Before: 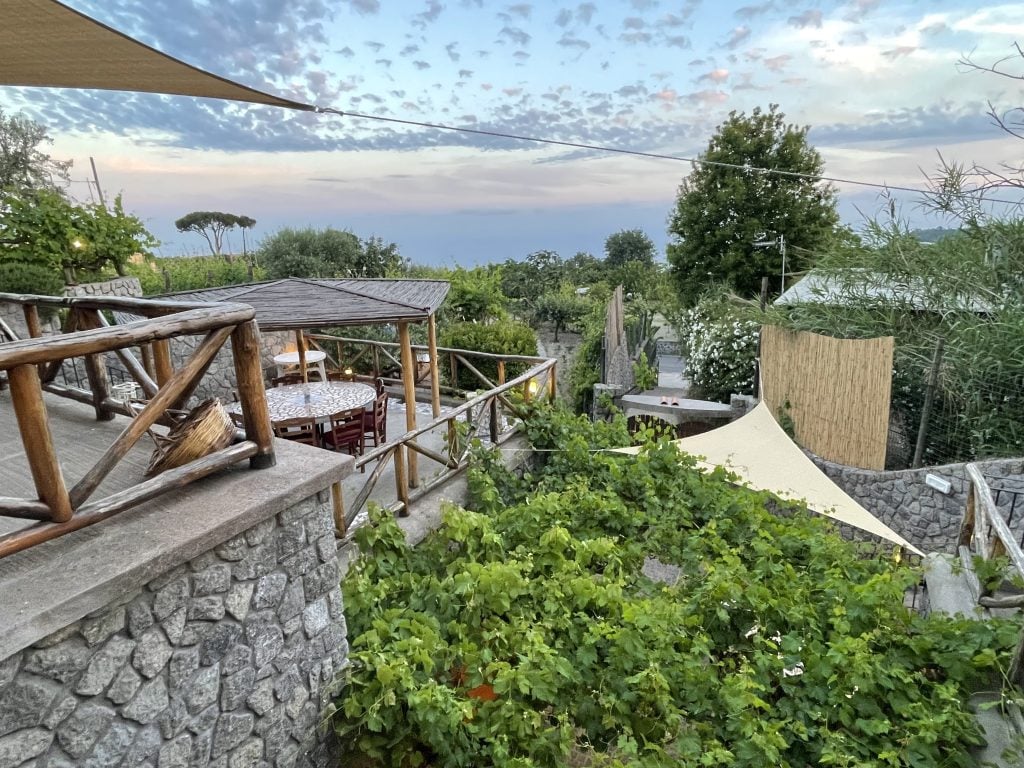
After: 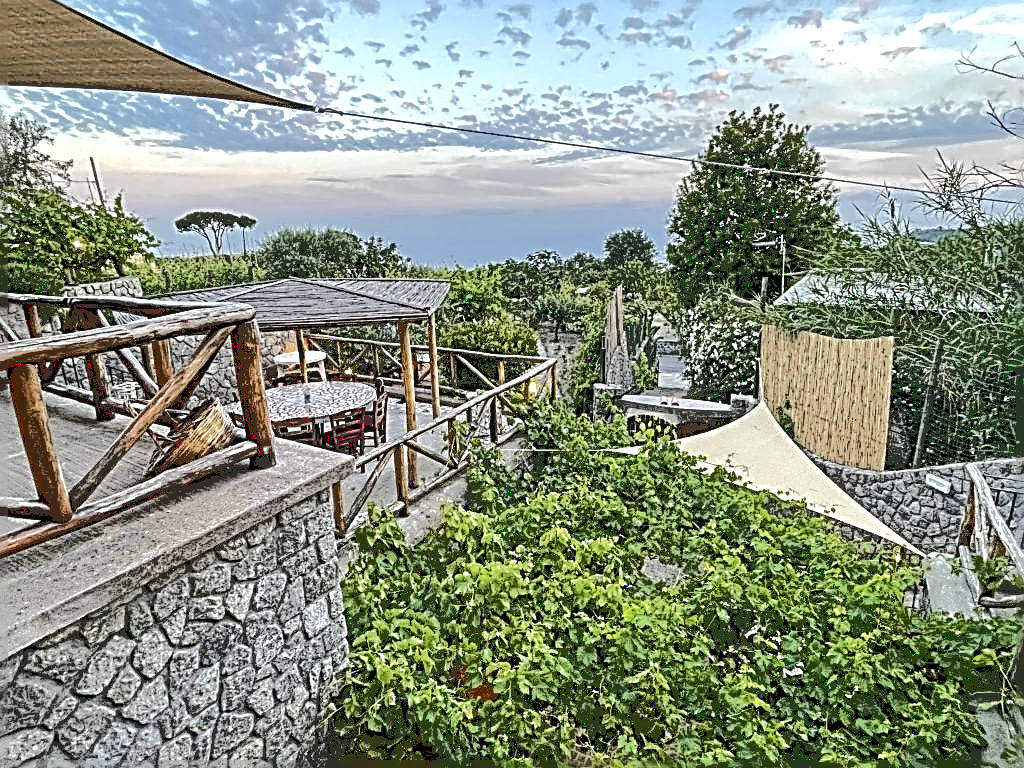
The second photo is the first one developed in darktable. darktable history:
sharpen: radius 3.158, amount 1.731
base curve: curves: ch0 [(0.065, 0.026) (0.236, 0.358) (0.53, 0.546) (0.777, 0.841) (0.924, 0.992)], preserve colors average RGB
local contrast: detail 130%
